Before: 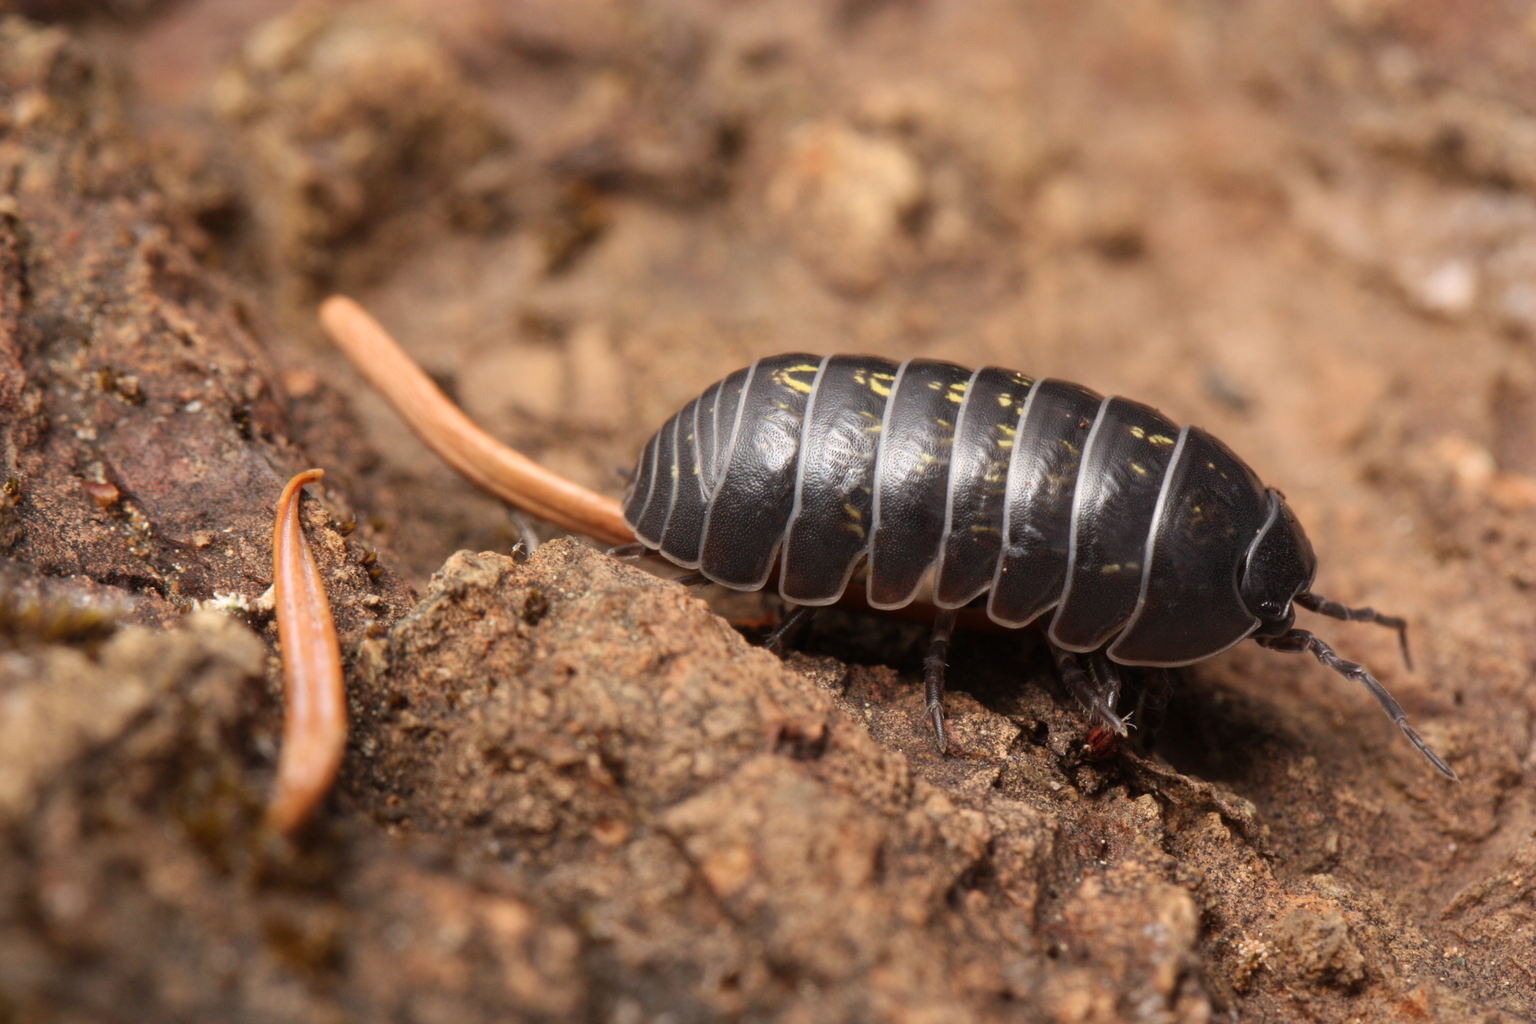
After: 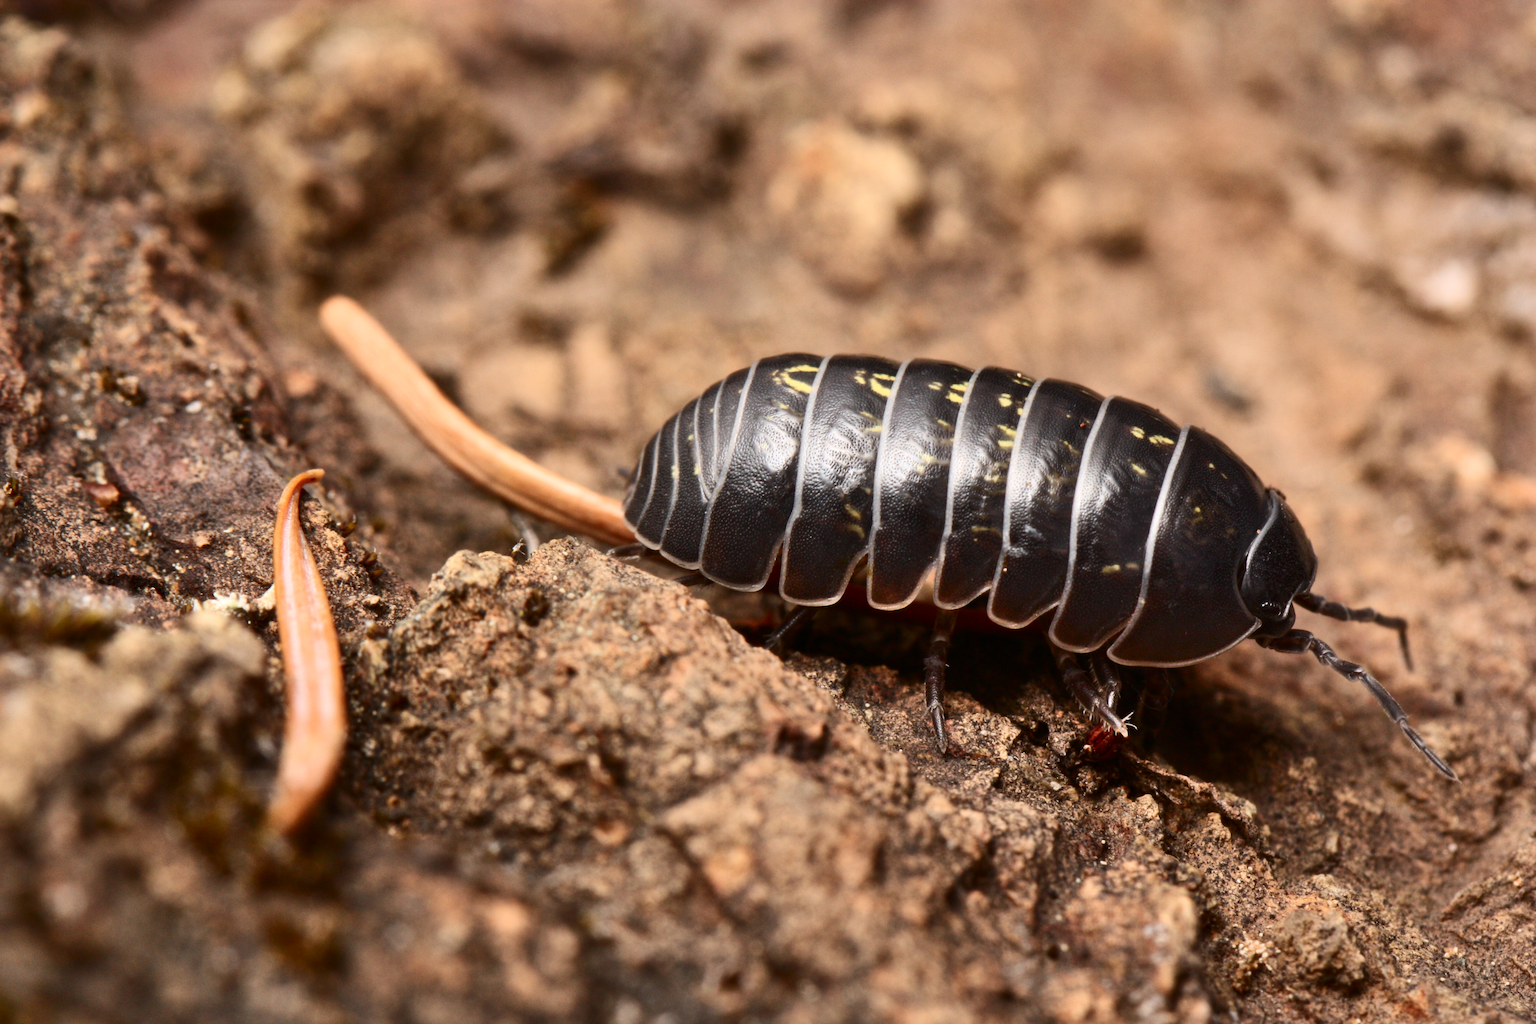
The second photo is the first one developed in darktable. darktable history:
contrast brightness saturation: contrast 0.28
shadows and highlights: low approximation 0.01, soften with gaussian
